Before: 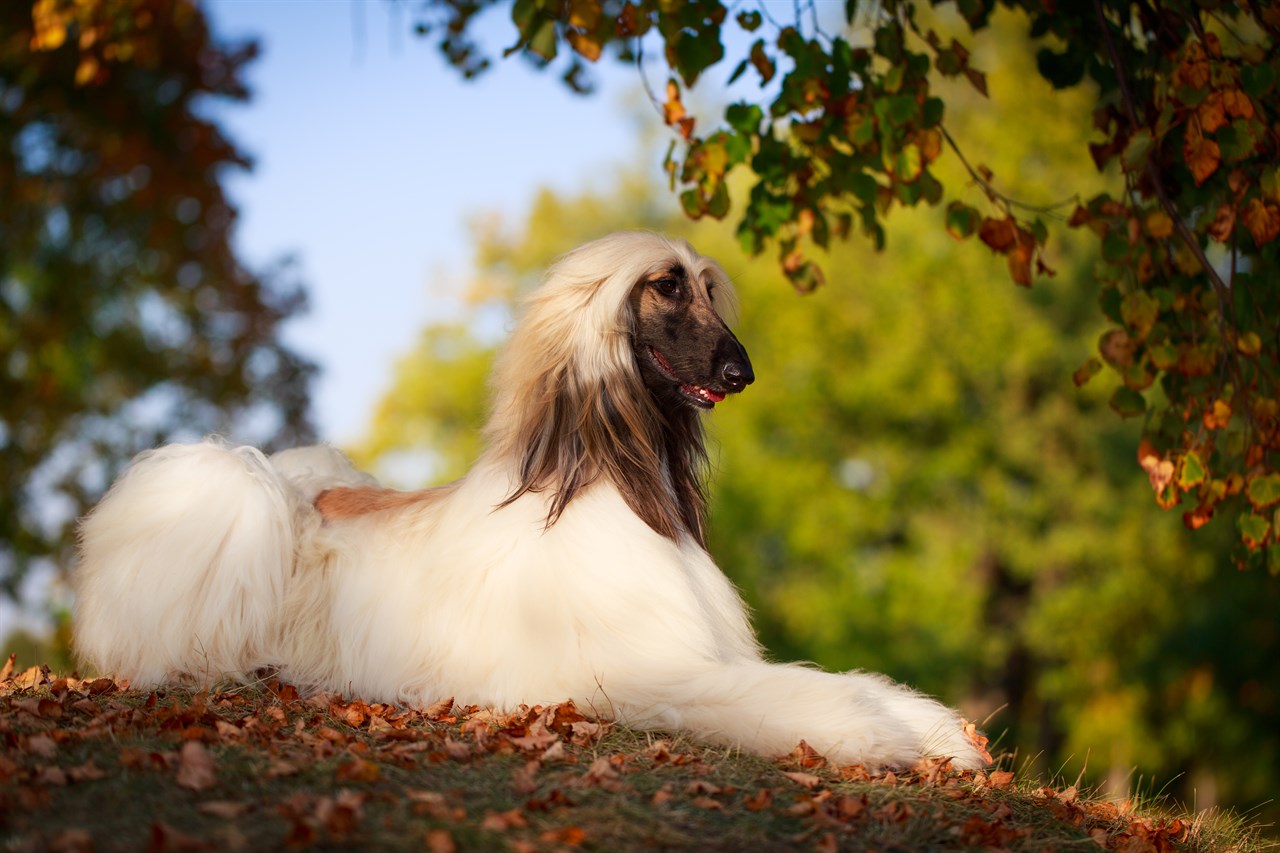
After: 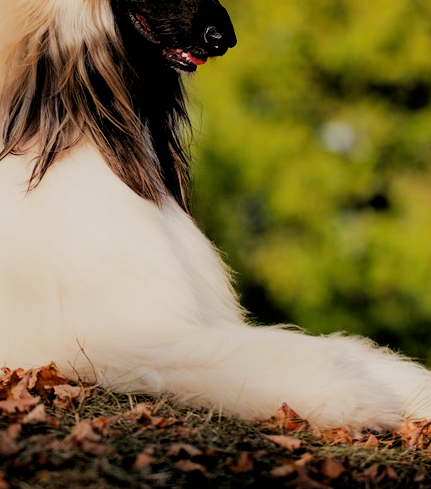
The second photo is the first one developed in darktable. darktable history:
crop: left 40.545%, top 39.61%, right 25.755%, bottom 3.02%
filmic rgb: black relative exposure -2.84 EV, white relative exposure 4.56 EV, threshold 5.94 EV, hardness 1.72, contrast 1.258, enable highlight reconstruction true
